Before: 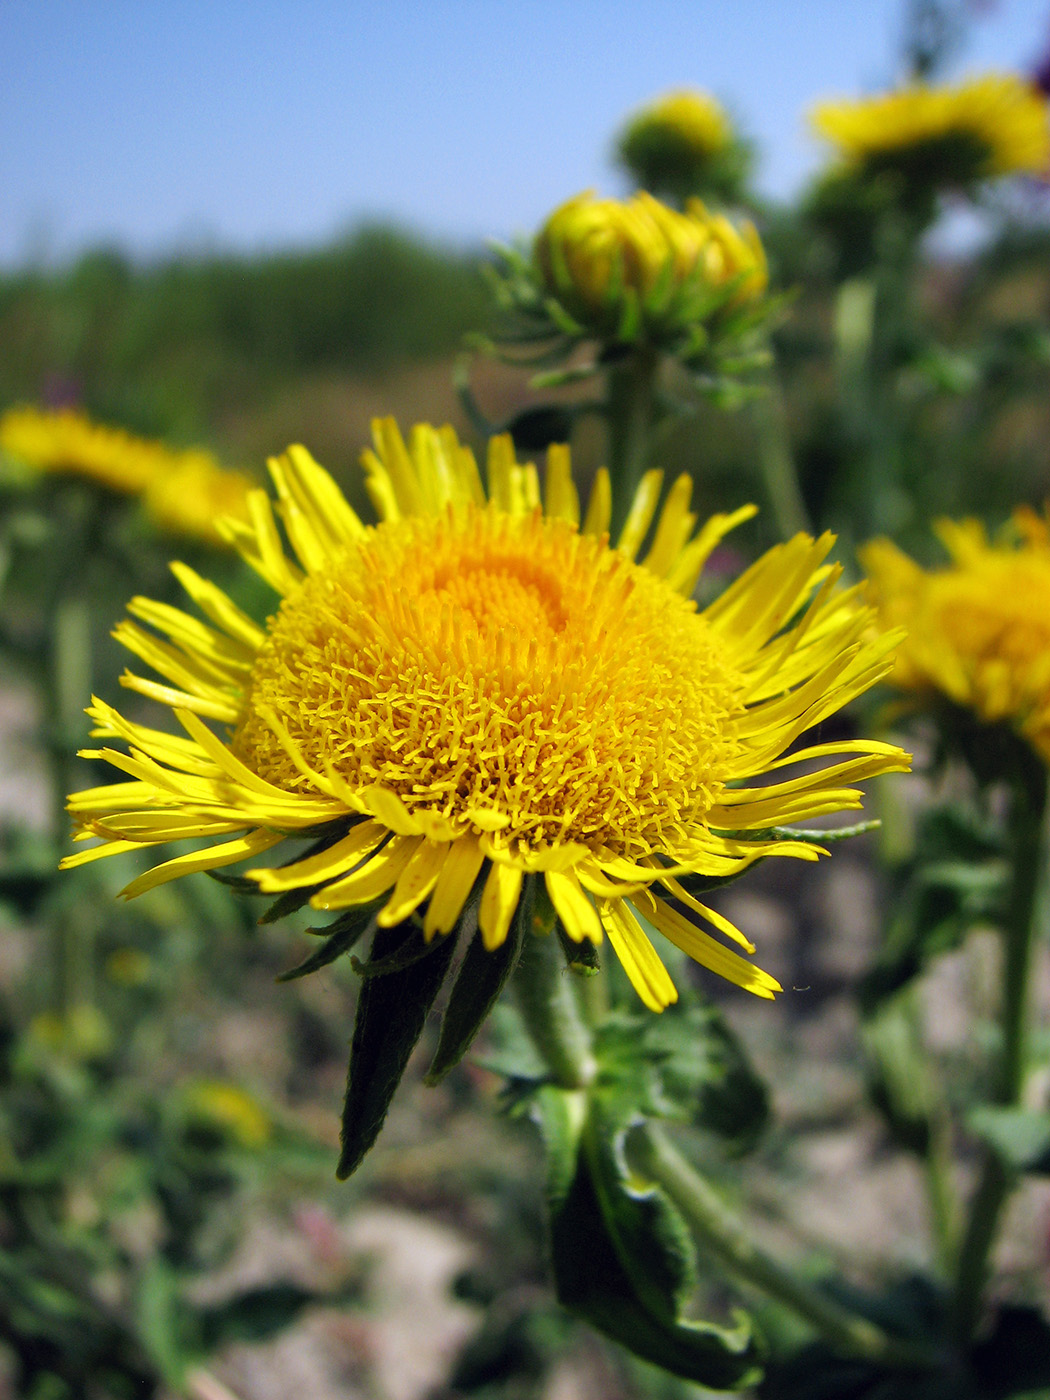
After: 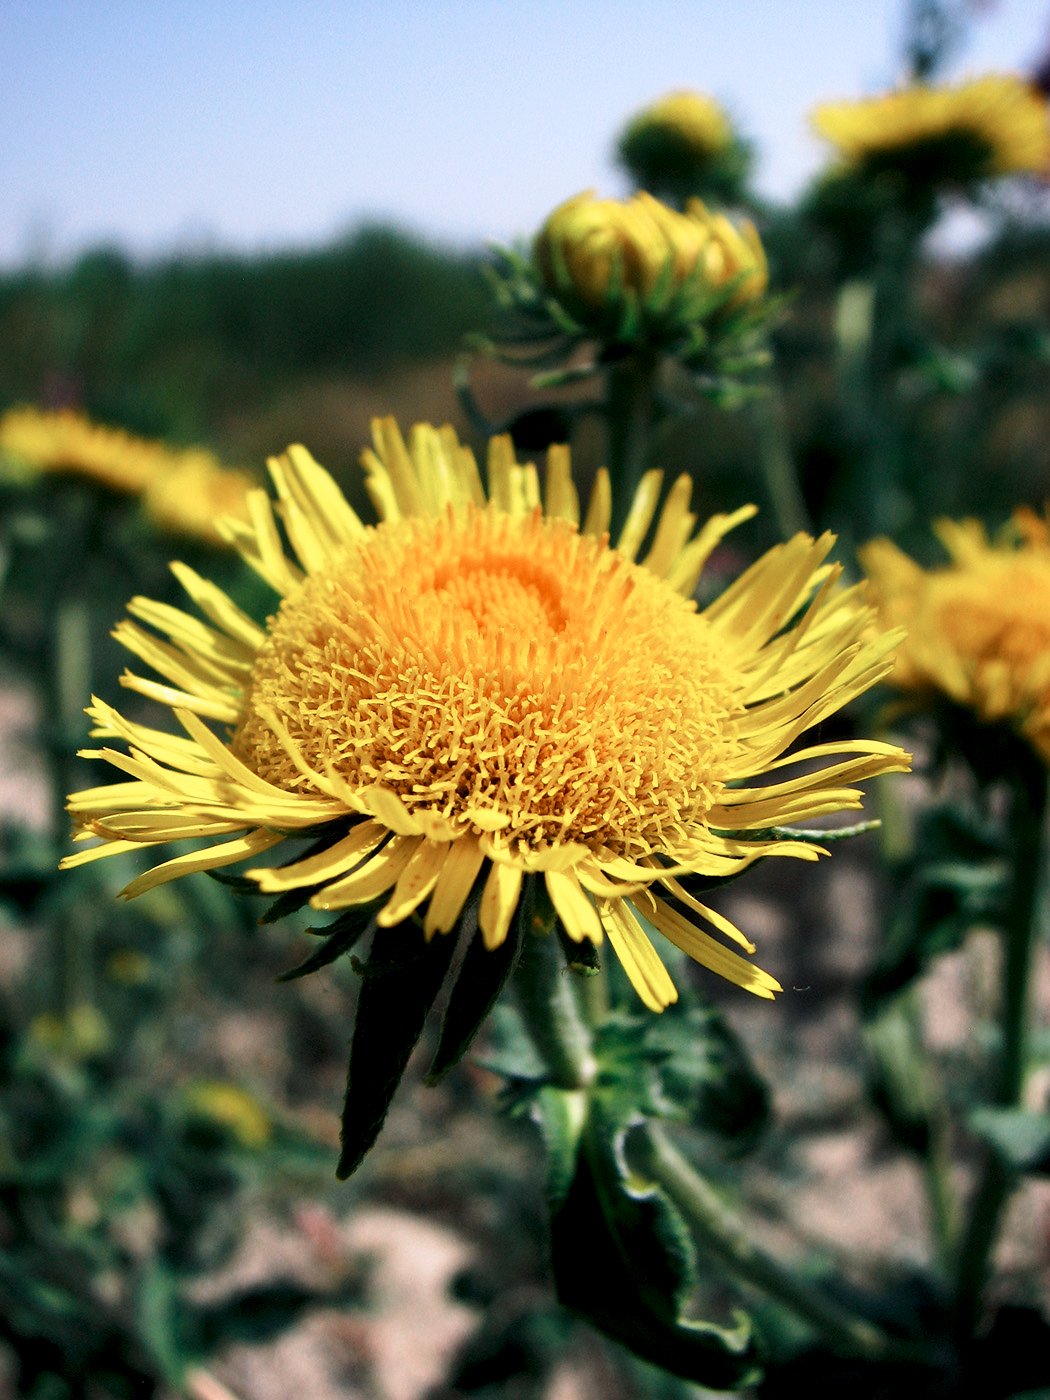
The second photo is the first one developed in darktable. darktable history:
tone curve: curves: ch0 [(0, 0) (0.003, 0.003) (0.011, 0.012) (0.025, 0.027) (0.044, 0.048) (0.069, 0.076) (0.1, 0.109) (0.136, 0.148) (0.177, 0.194) (0.224, 0.245) (0.277, 0.303) (0.335, 0.366) (0.399, 0.436) (0.468, 0.511) (0.543, 0.593) (0.623, 0.681) (0.709, 0.775) (0.801, 0.875) (0.898, 0.954) (1, 1)], preserve colors none
color look up table: target L [73.75, 64.83, 43.57, 26.99, 199.98, 100, 64.42, 55.52, 49.24, 40.12, 23.55, 56.5, 54.42, 39.11, 21.67, 85.93, 78.92, 65.94, 67.46, 49.88, 44.21, 46.42, 21.48, 7.4, 0 ×25], target a [0.701, -17.58, -35.59, -13.03, 0.063, -0.002, 19.03, 34.46, 45.28, 47.24, 7.918, 5.081, 40.98, 2.445, 11.98, 3.536, 2.57, -22.39, 1.587, -17.97, -2.184, -5.743, -3.821, -2.426, 0 ×25], target b [48.76, 33.03, 8.504, 6.926, -0.031, 0.026, 16.18, 47.1, 31.84, 43.37, 10.68, -15.63, 8.118, -35.77, -8.217, 1.105, 0.804, -16.4, -0.384, -32.54, -3.214, -23.82, -2.918, -0.324, 0 ×25], num patches 24
